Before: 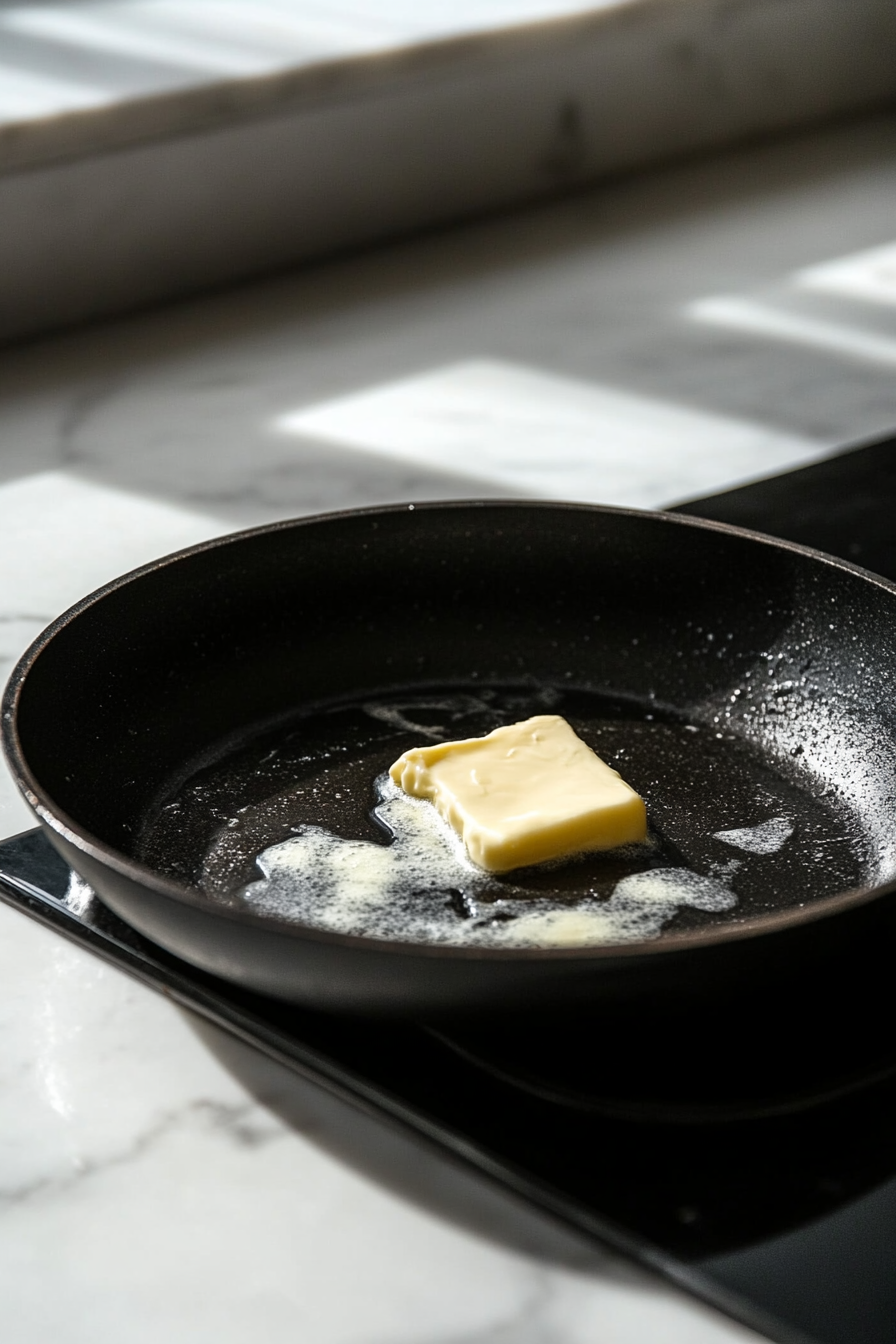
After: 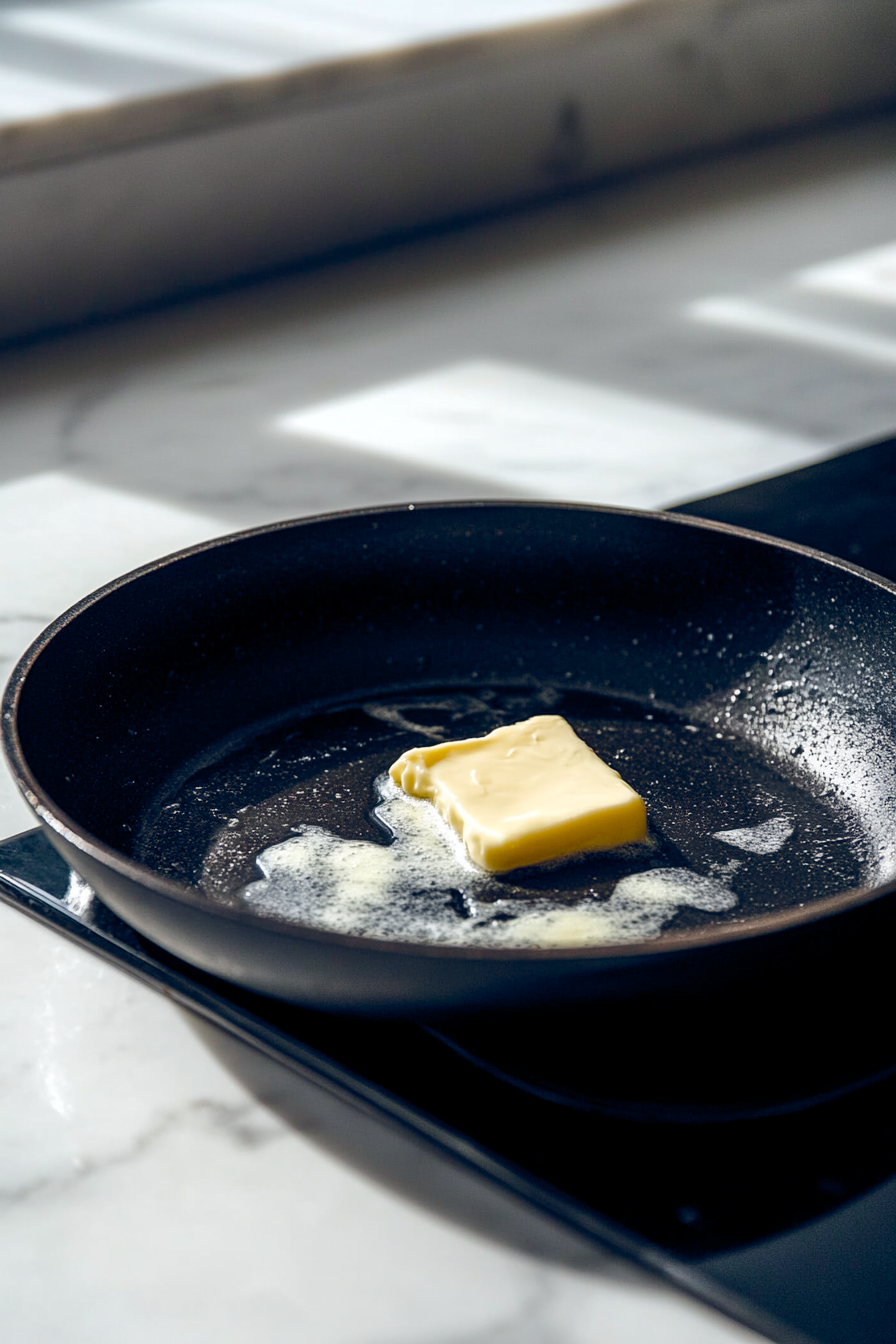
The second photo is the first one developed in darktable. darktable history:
color balance rgb: global offset › chroma 0.152%, global offset › hue 253.06°, perceptual saturation grading › global saturation 20%, perceptual saturation grading › highlights -25.098%, perceptual saturation grading › shadows 24.09%, perceptual brilliance grading › mid-tones 10.867%, perceptual brilliance grading › shadows 15.426%, global vibrance 20%
